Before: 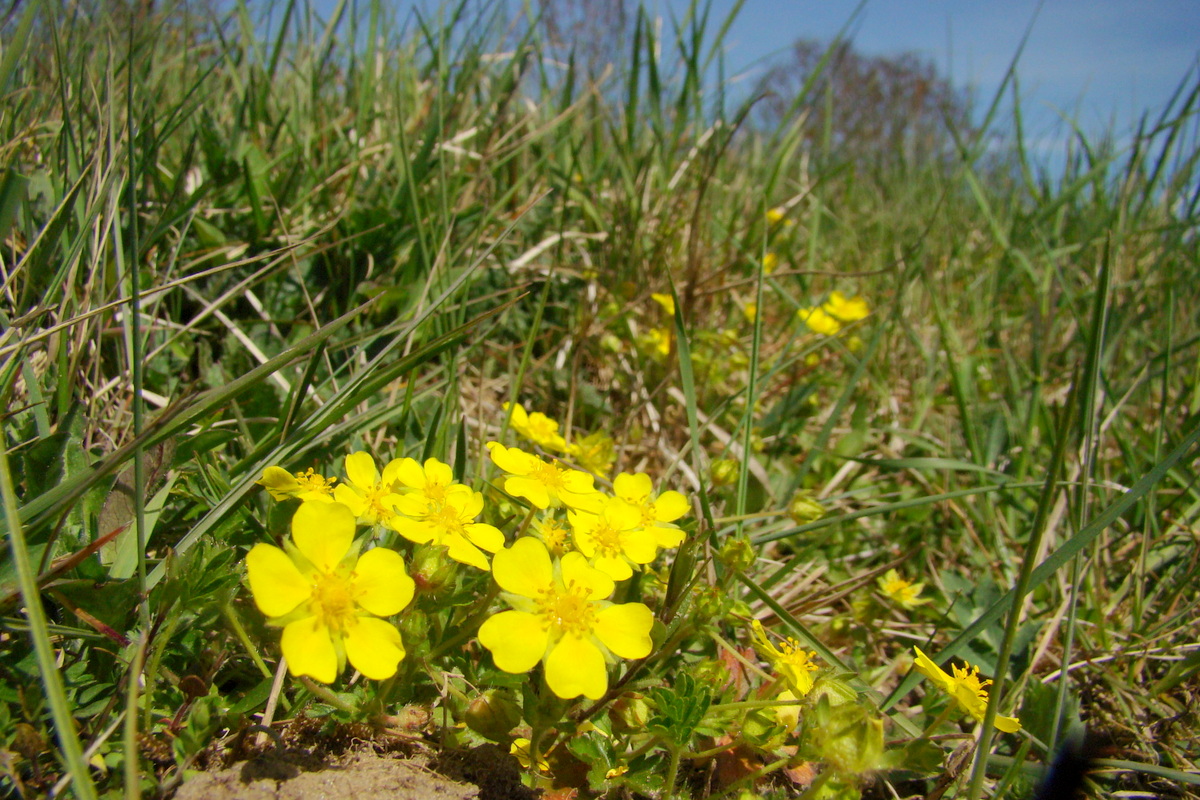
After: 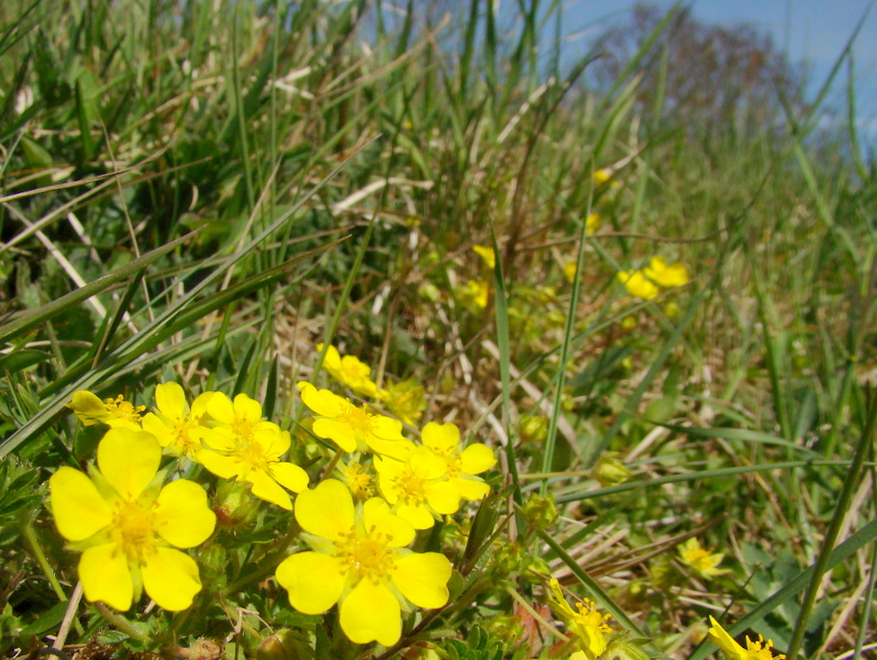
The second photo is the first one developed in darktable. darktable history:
rotate and perspective: rotation 4.1°, automatic cropping off
crop and rotate: left 17.046%, top 10.659%, right 12.989%, bottom 14.553%
